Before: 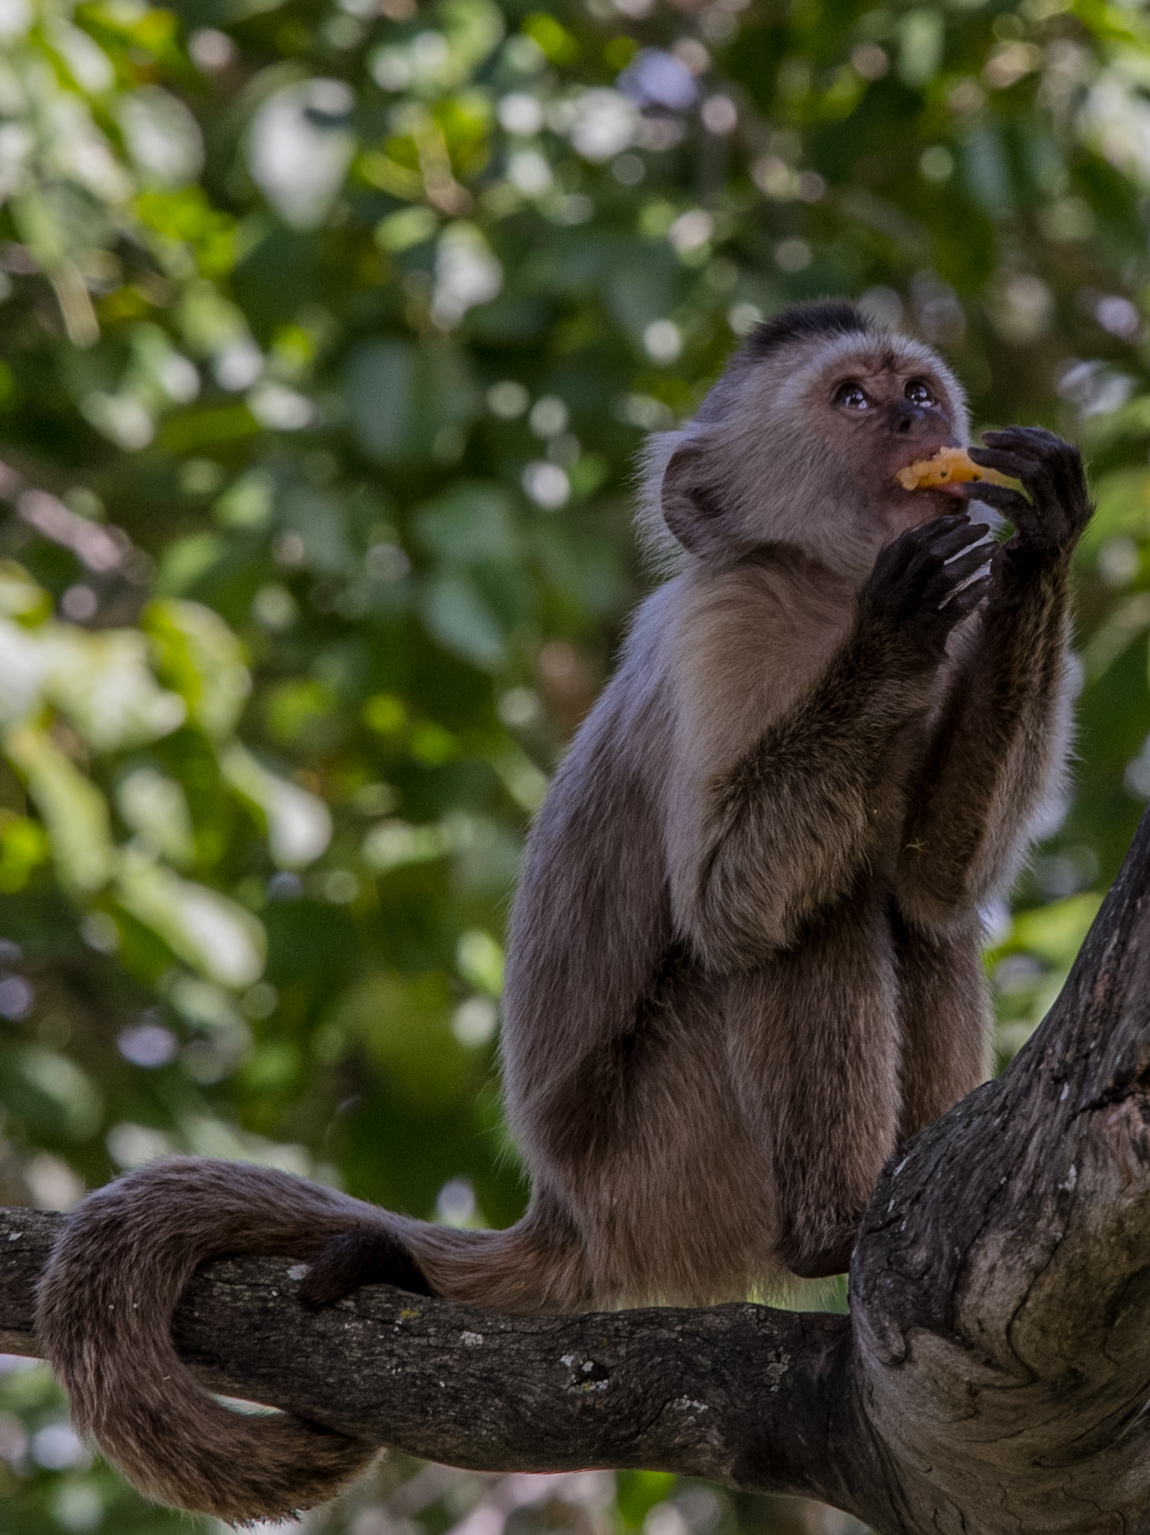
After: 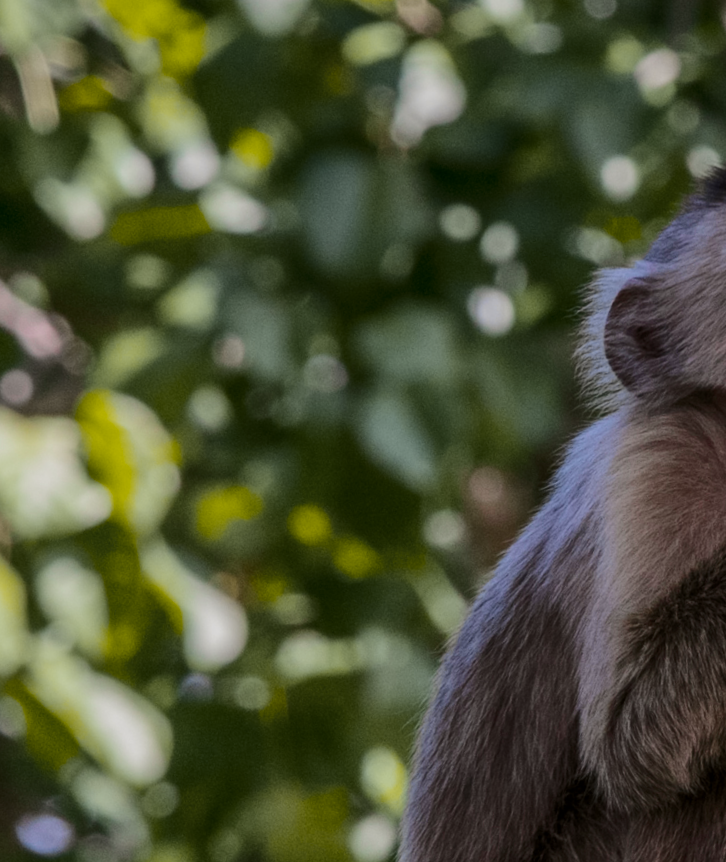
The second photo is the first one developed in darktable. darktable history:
crop and rotate: angle -4.99°, left 2.122%, top 6.945%, right 27.566%, bottom 30.519%
tone curve: curves: ch0 [(0, 0) (0.23, 0.189) (0.486, 0.52) (0.822, 0.825) (0.994, 0.955)]; ch1 [(0, 0) (0.226, 0.261) (0.379, 0.442) (0.469, 0.468) (0.495, 0.498) (0.514, 0.509) (0.561, 0.603) (0.59, 0.656) (1, 1)]; ch2 [(0, 0) (0.269, 0.299) (0.459, 0.43) (0.498, 0.5) (0.523, 0.52) (0.586, 0.569) (0.635, 0.617) (0.659, 0.681) (0.718, 0.764) (1, 1)], color space Lab, independent channels, preserve colors none
